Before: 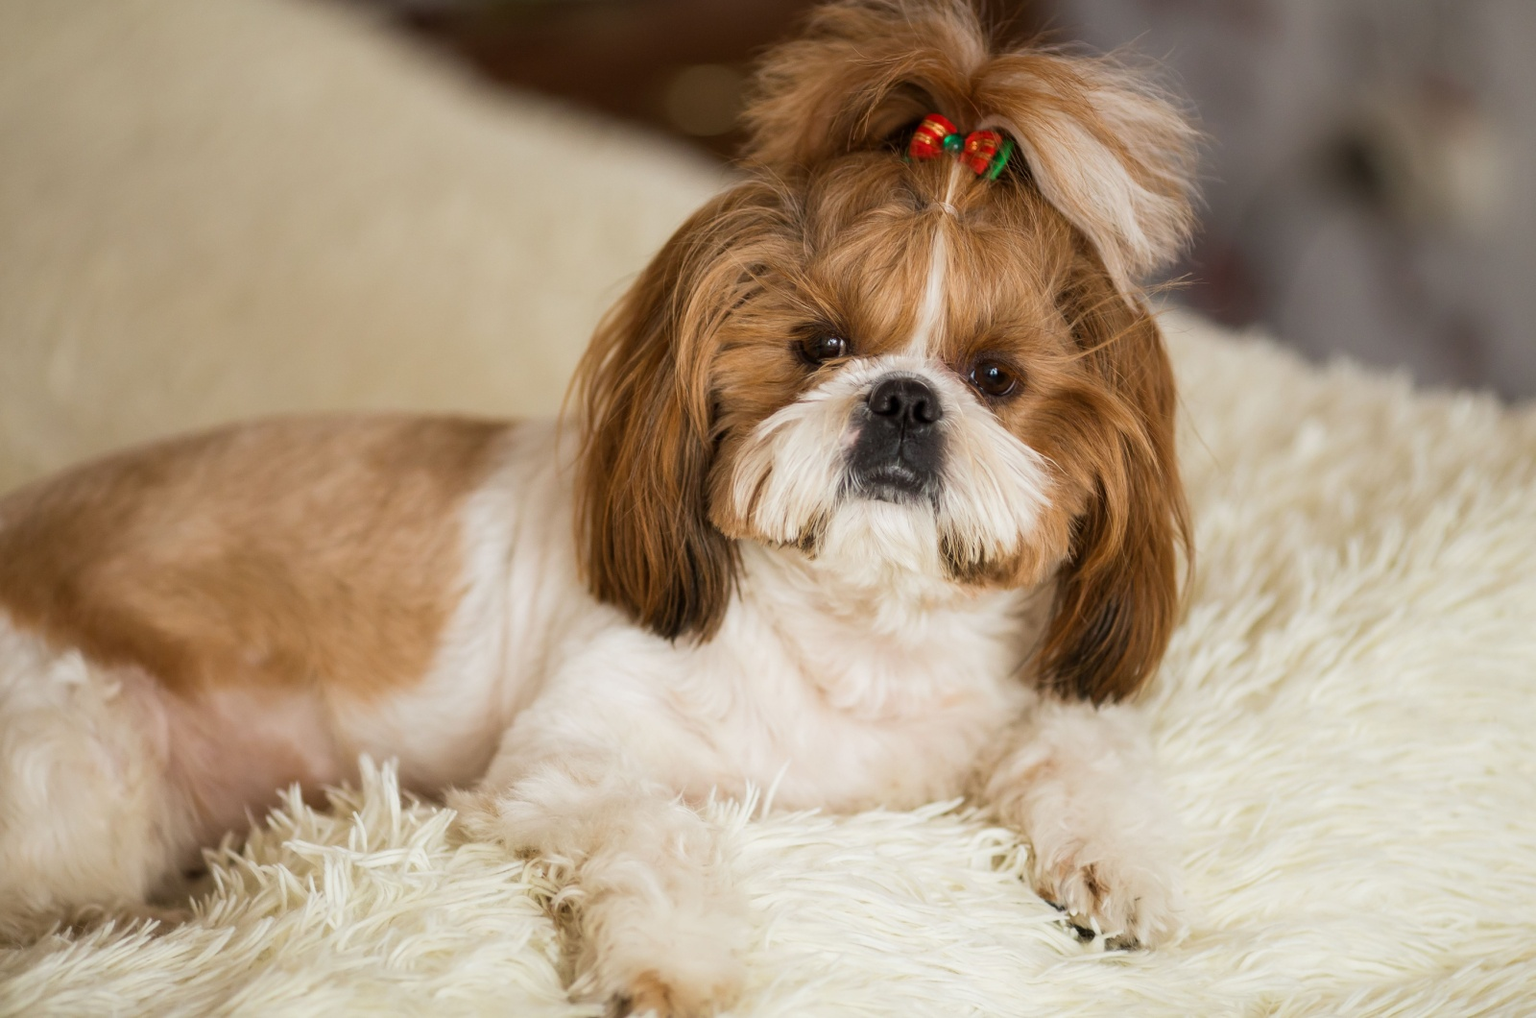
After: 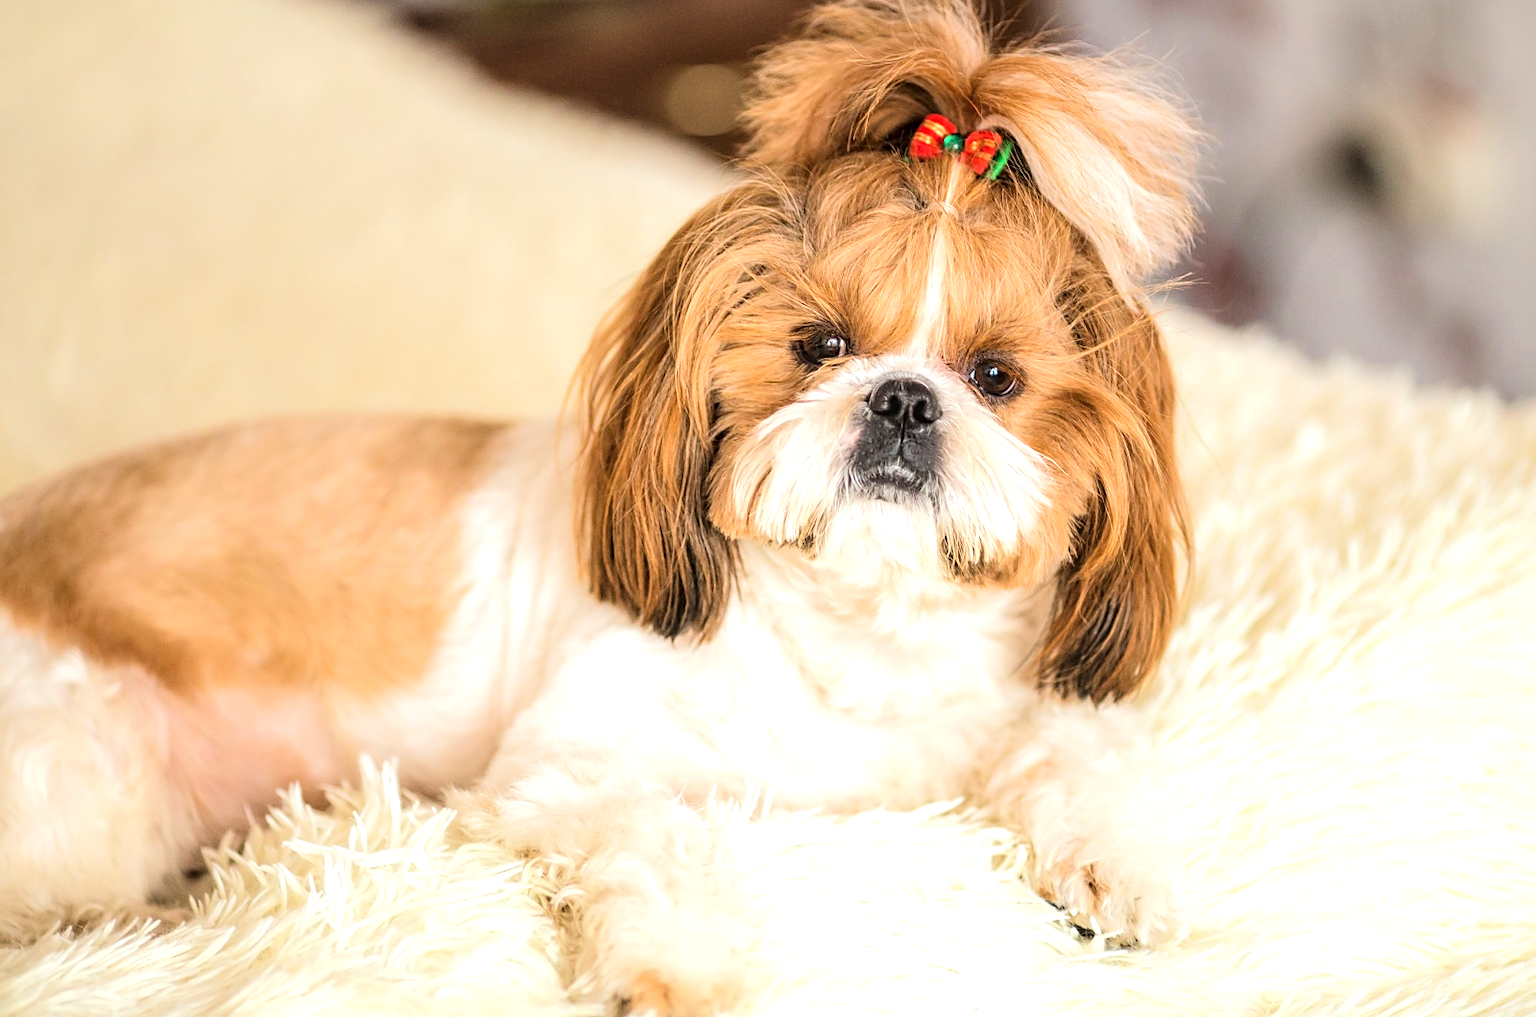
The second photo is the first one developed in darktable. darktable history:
sharpen: on, module defaults
exposure: black level correction -0.002, exposure 0.528 EV, compensate highlight preservation false
local contrast: on, module defaults
tone equalizer: -7 EV 0.144 EV, -6 EV 0.63 EV, -5 EV 1.16 EV, -4 EV 1.29 EV, -3 EV 1.15 EV, -2 EV 0.6 EV, -1 EV 0.16 EV, edges refinement/feathering 500, mask exposure compensation -1.57 EV, preserve details no
